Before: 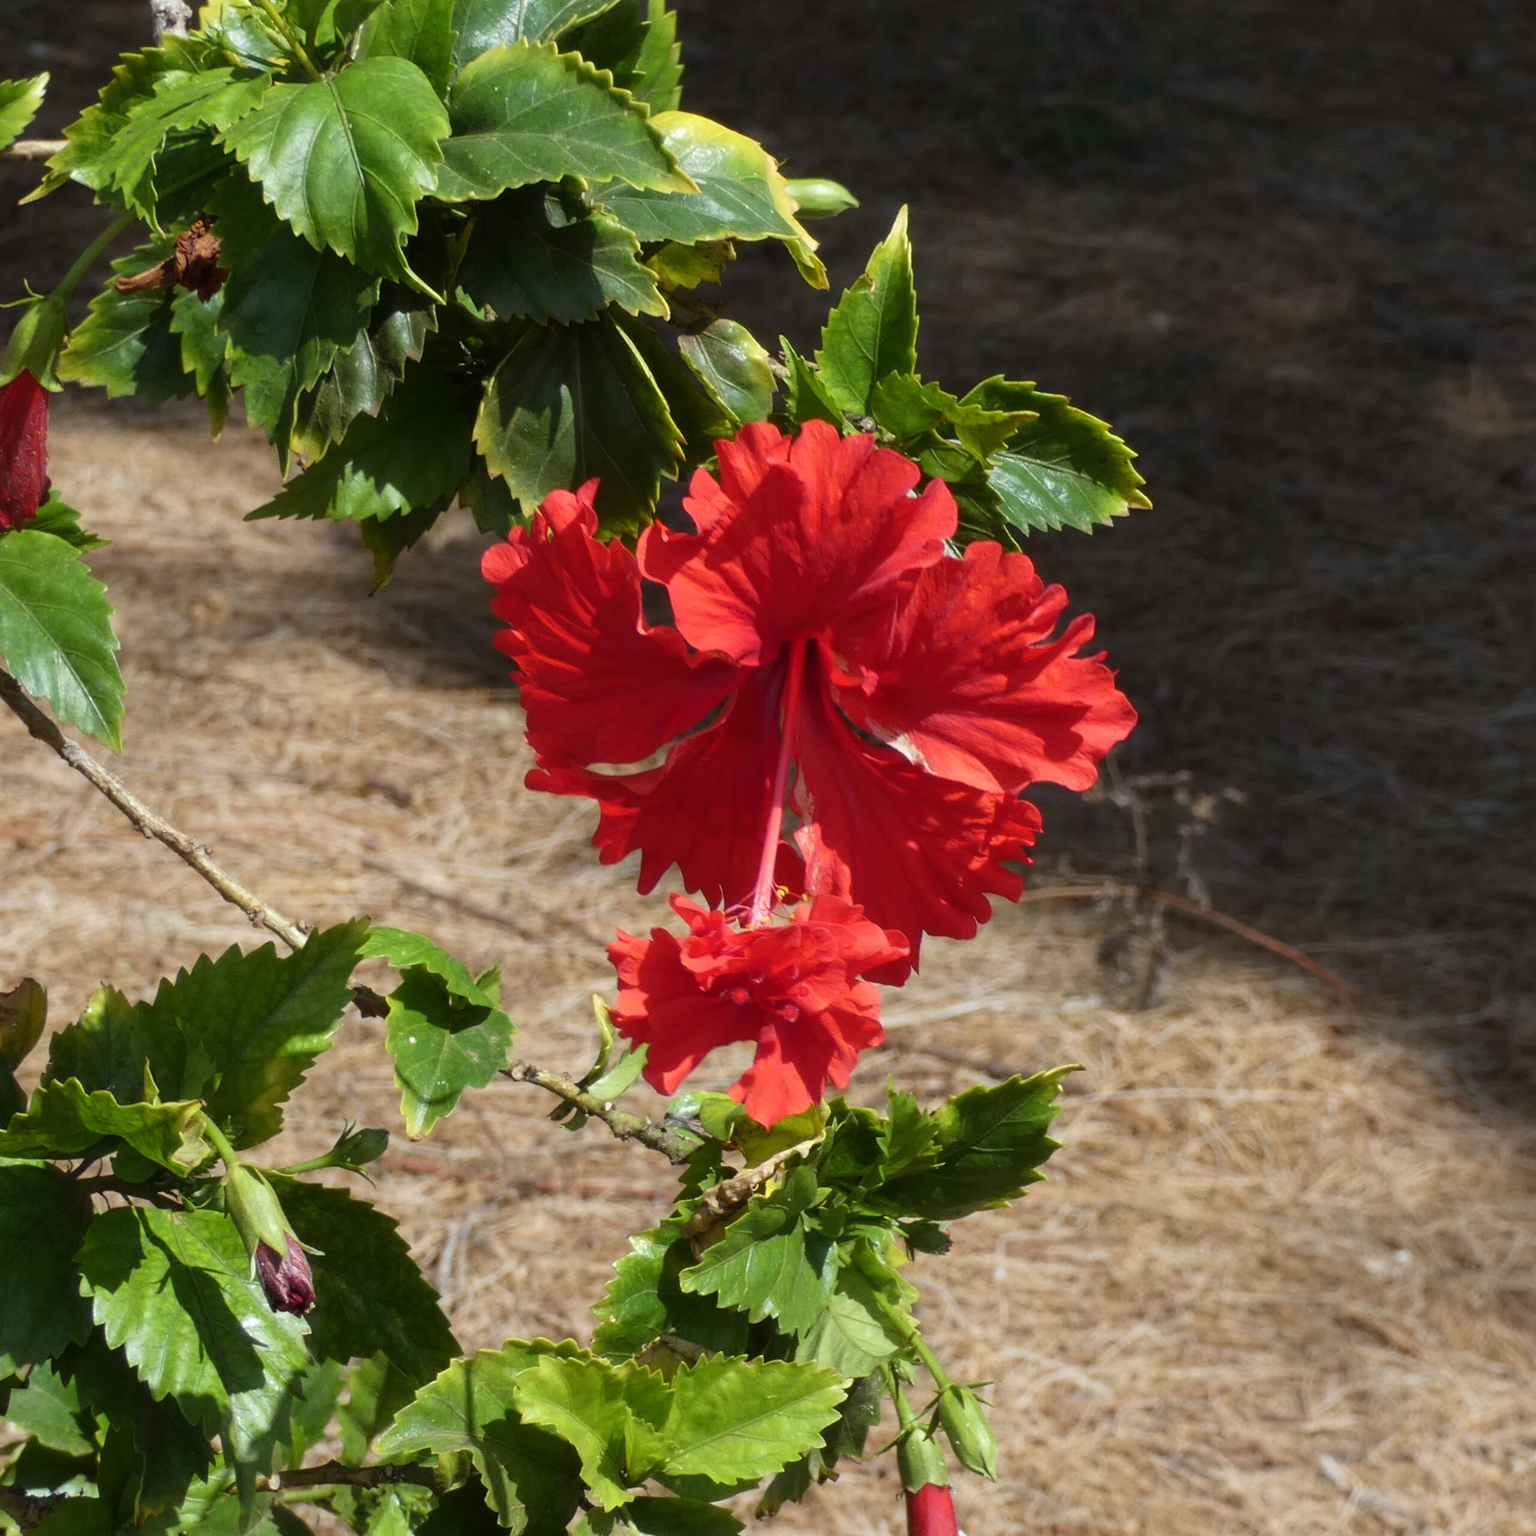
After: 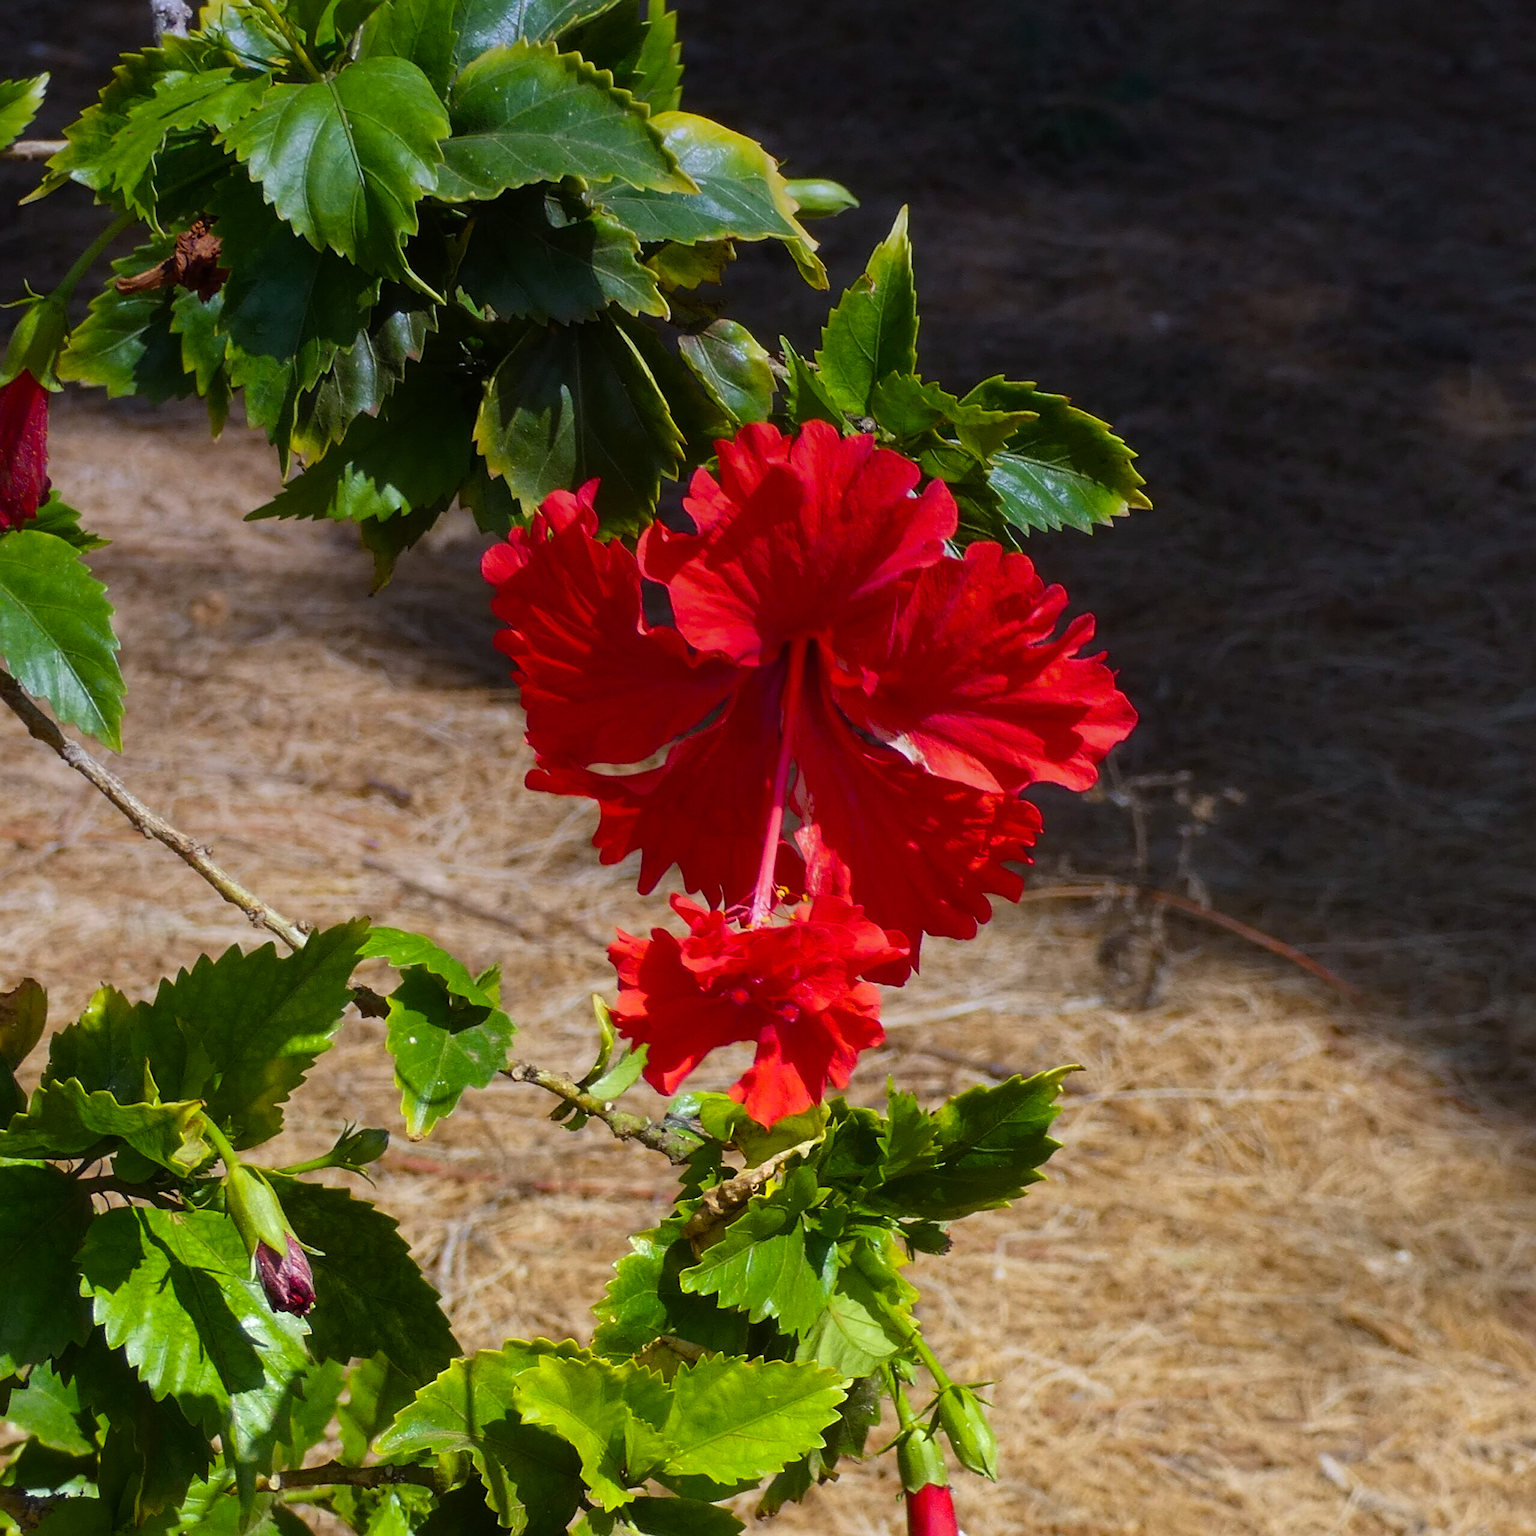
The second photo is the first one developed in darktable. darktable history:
color balance rgb: perceptual saturation grading › global saturation 30%, global vibrance 20%
sharpen: on, module defaults
graduated density: hue 238.83°, saturation 50%
